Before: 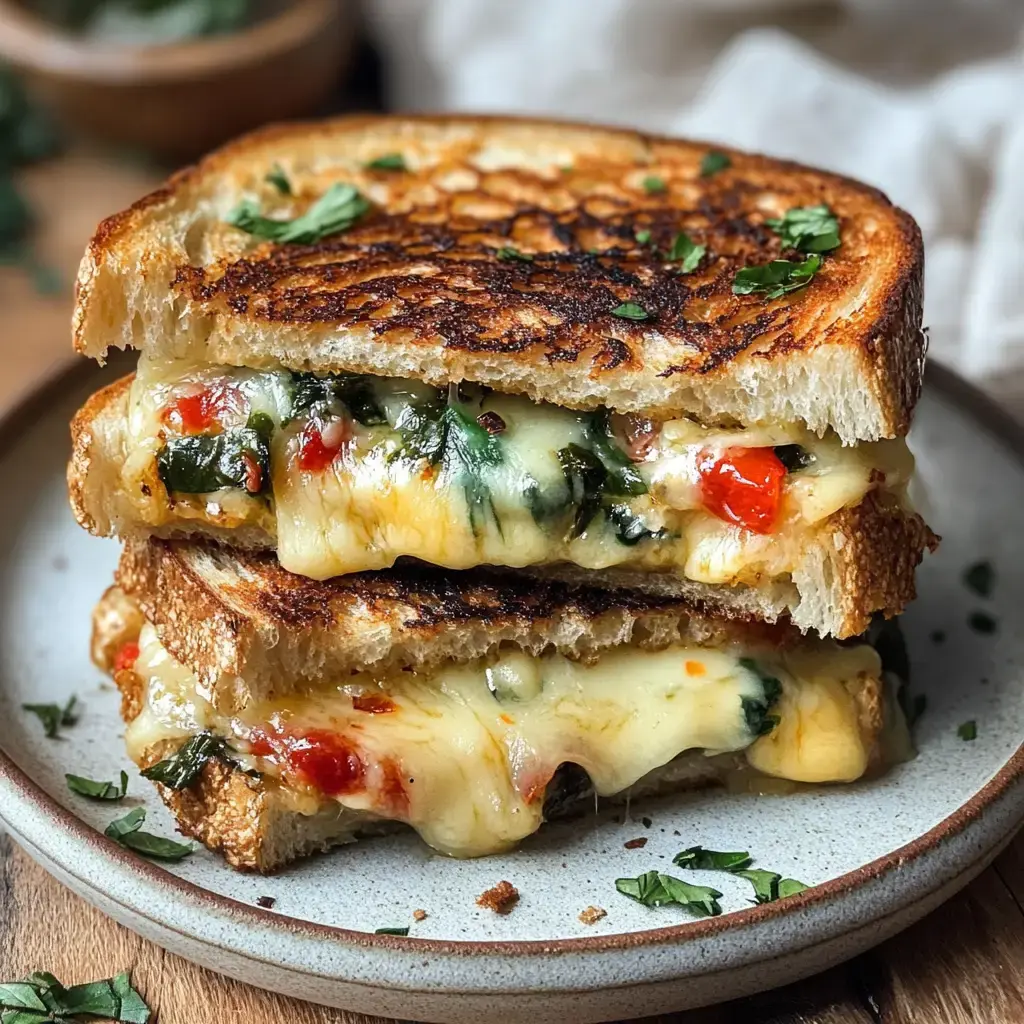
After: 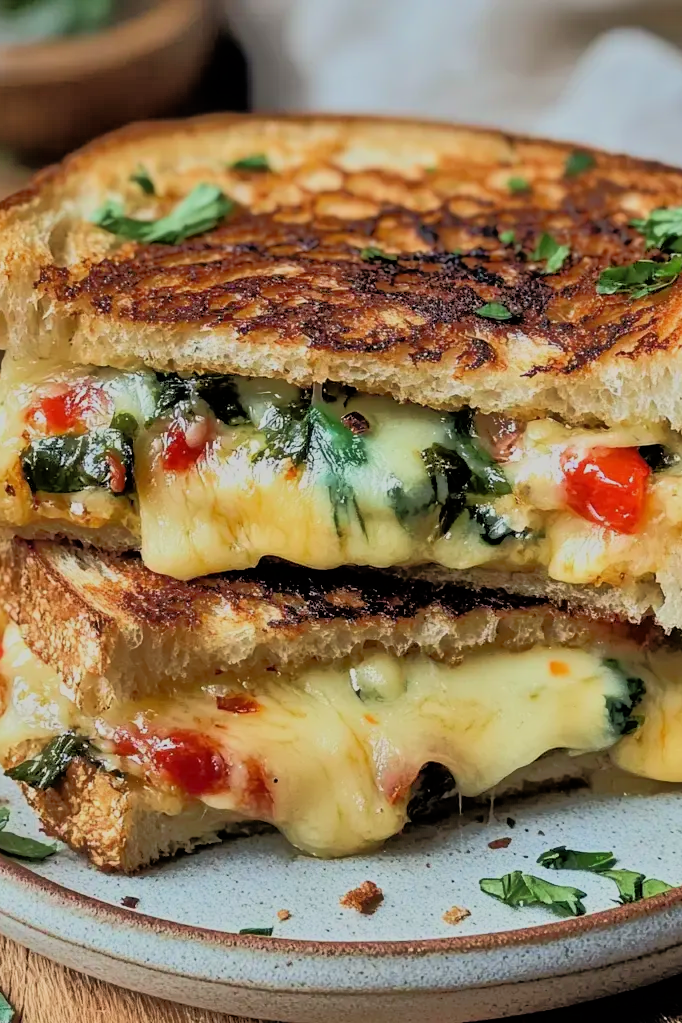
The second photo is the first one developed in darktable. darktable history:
filmic rgb: black relative exposure -7.15 EV, white relative exposure 5.36 EV, hardness 3.02, color science v6 (2022)
crop and rotate: left 13.342%, right 19.991%
velvia: on, module defaults
tone equalizer: -8 EV -0.528 EV, -7 EV -0.319 EV, -6 EV -0.083 EV, -5 EV 0.413 EV, -4 EV 0.985 EV, -3 EV 0.791 EV, -2 EV -0.01 EV, -1 EV 0.14 EV, +0 EV -0.012 EV, smoothing 1
